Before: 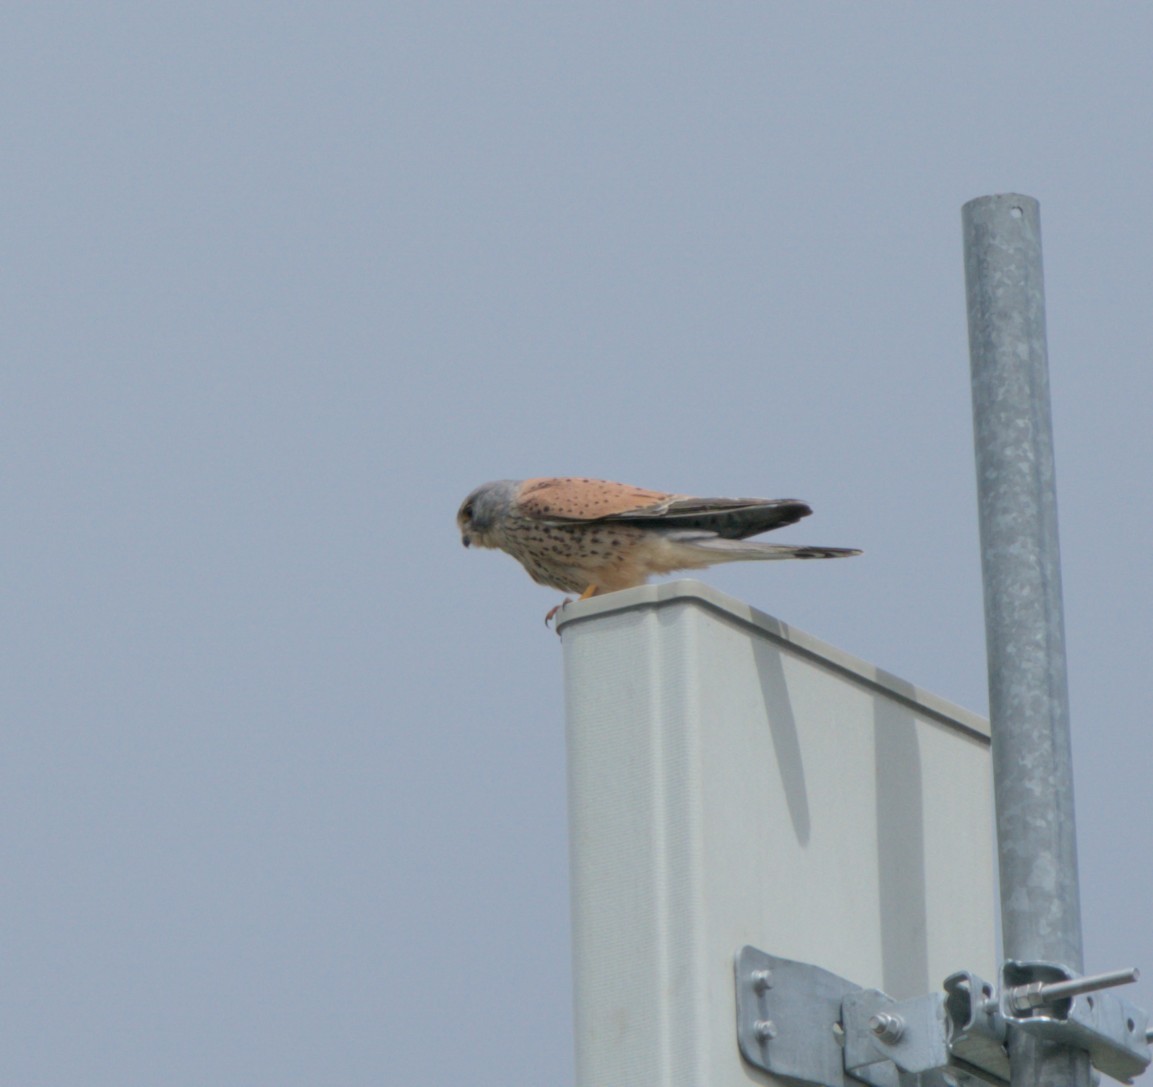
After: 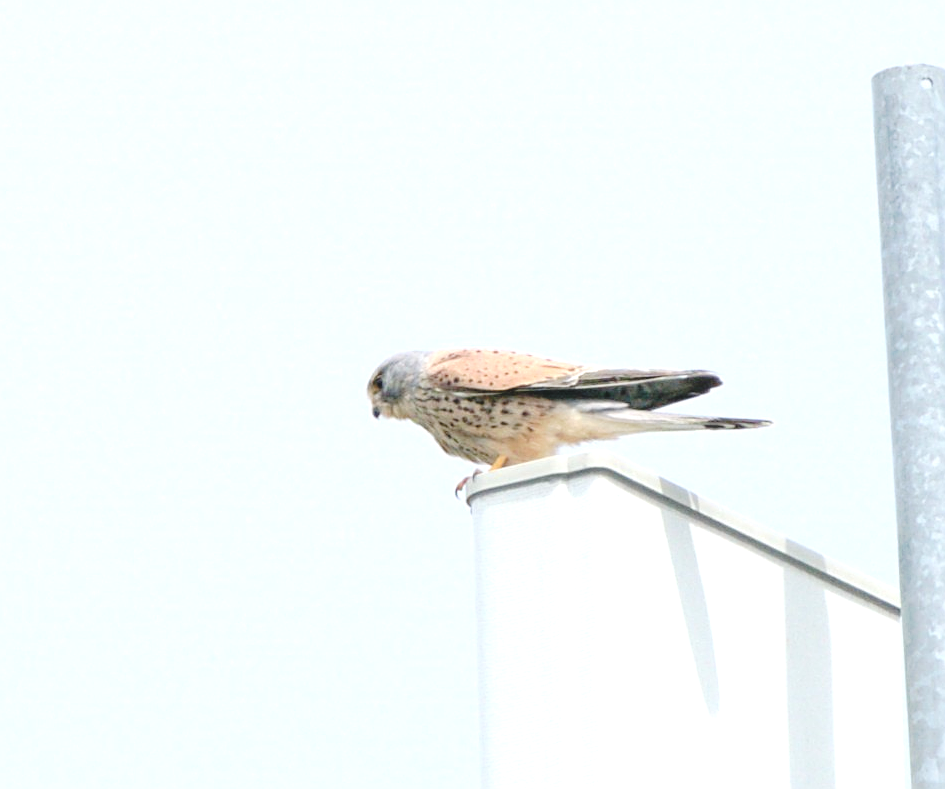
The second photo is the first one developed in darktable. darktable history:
crop: left 7.87%, top 11.939%, right 10.092%, bottom 15.453%
tone curve: curves: ch0 [(0, 0) (0.003, 0.074) (0.011, 0.079) (0.025, 0.083) (0.044, 0.095) (0.069, 0.097) (0.1, 0.11) (0.136, 0.131) (0.177, 0.159) (0.224, 0.209) (0.277, 0.279) (0.335, 0.367) (0.399, 0.455) (0.468, 0.538) (0.543, 0.621) (0.623, 0.699) (0.709, 0.782) (0.801, 0.848) (0.898, 0.924) (1, 1)], preserve colors none
sharpen: amount 0.588
exposure: black level correction 0, exposure 1.442 EV, compensate highlight preservation false
